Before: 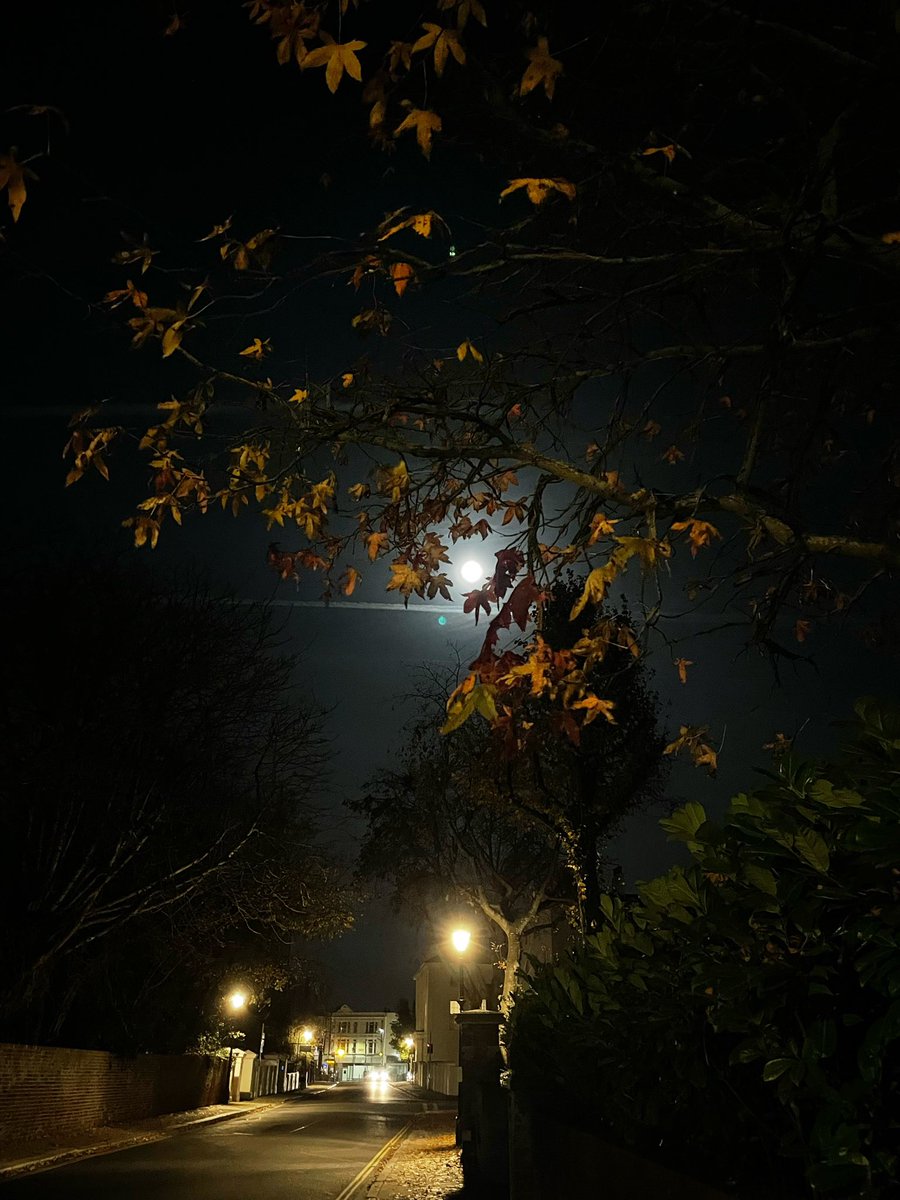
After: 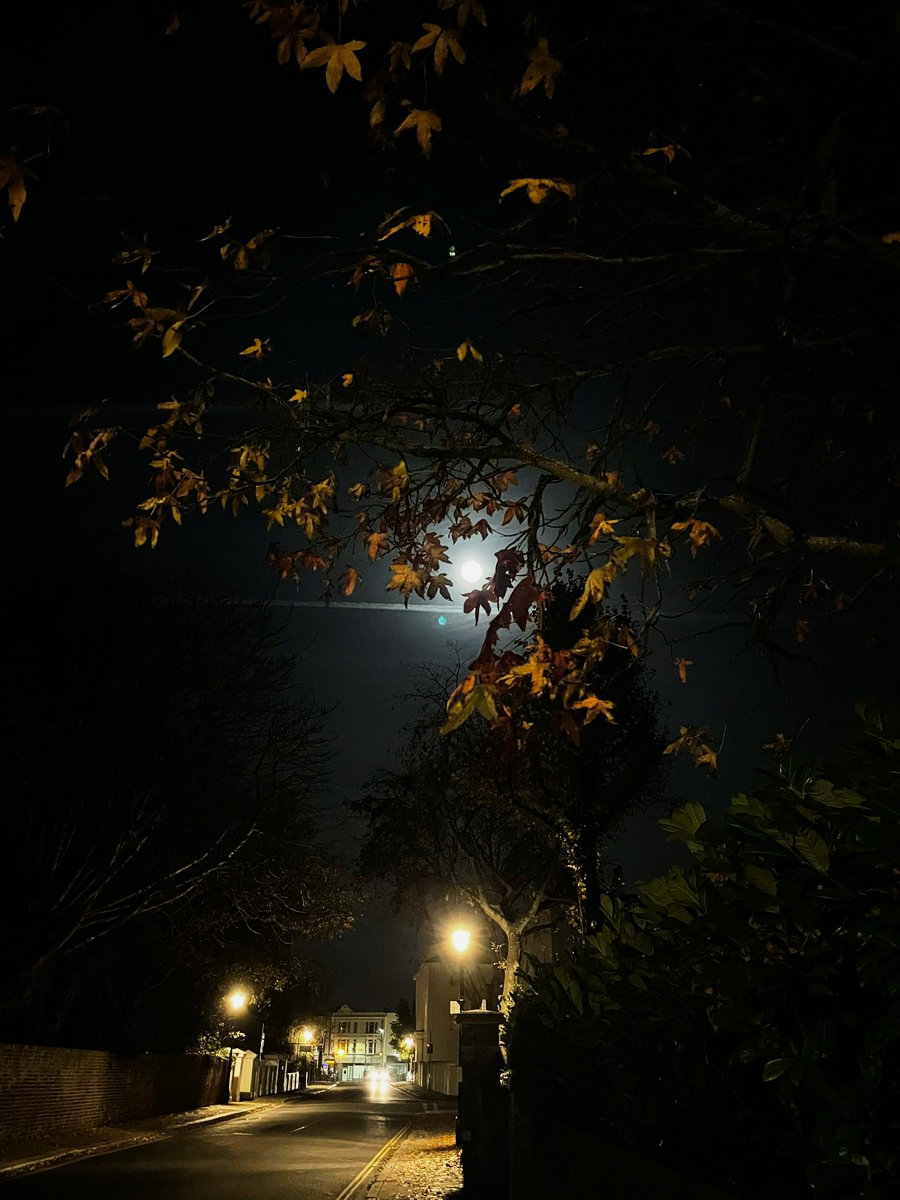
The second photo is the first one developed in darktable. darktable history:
tone curve: curves: ch0 [(0, 0) (0.087, 0.054) (0.281, 0.245) (0.506, 0.526) (0.8, 0.824) (0.994, 0.955)]; ch1 [(0, 0) (0.27, 0.195) (0.406, 0.435) (0.452, 0.474) (0.495, 0.5) (0.514, 0.508) (0.563, 0.584) (0.654, 0.689) (1, 1)]; ch2 [(0, 0) (0.269, 0.299) (0.459, 0.441) (0.498, 0.499) (0.523, 0.52) (0.551, 0.549) (0.633, 0.625) (0.659, 0.681) (0.718, 0.764) (1, 1)], color space Lab, linked channels, preserve colors none
